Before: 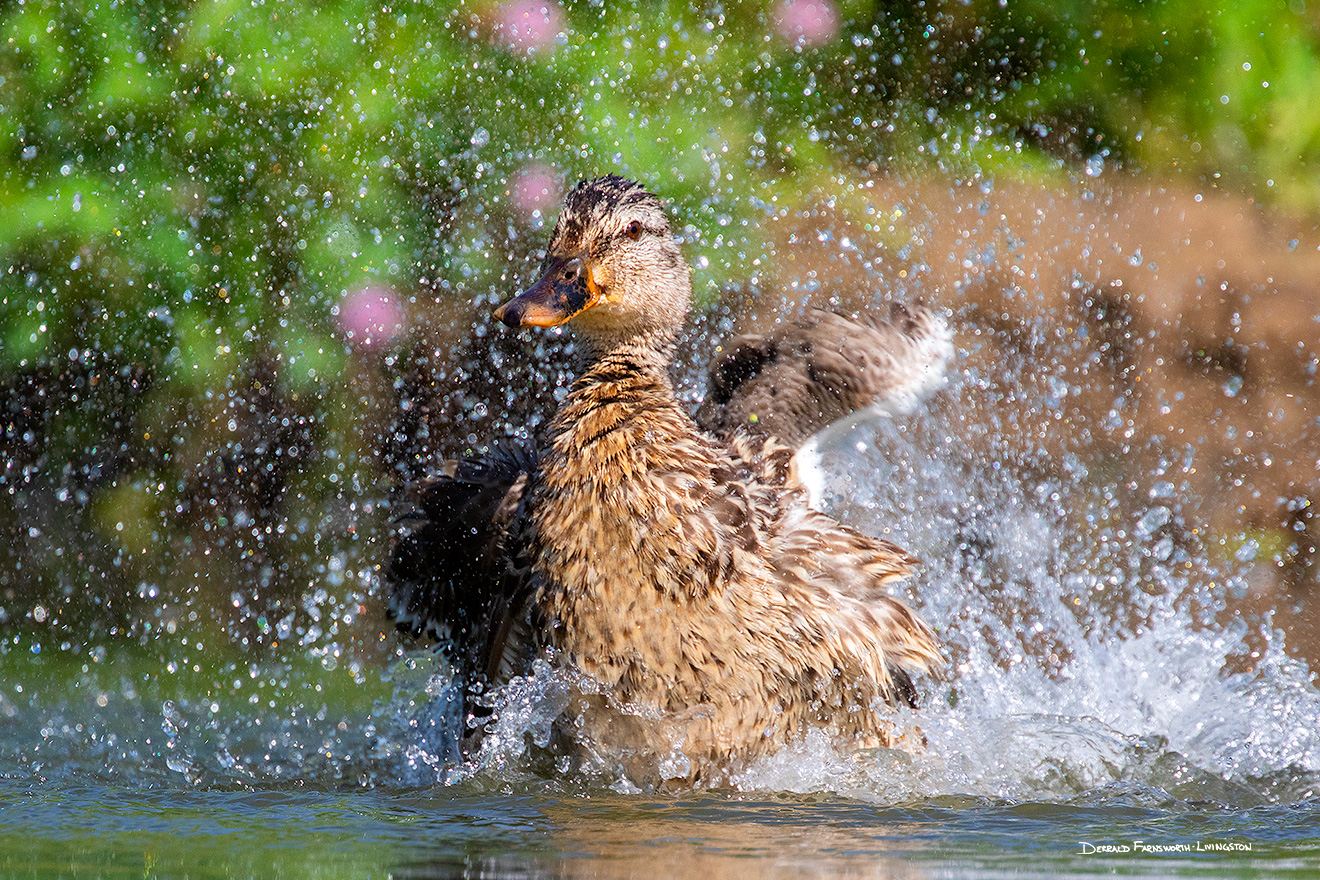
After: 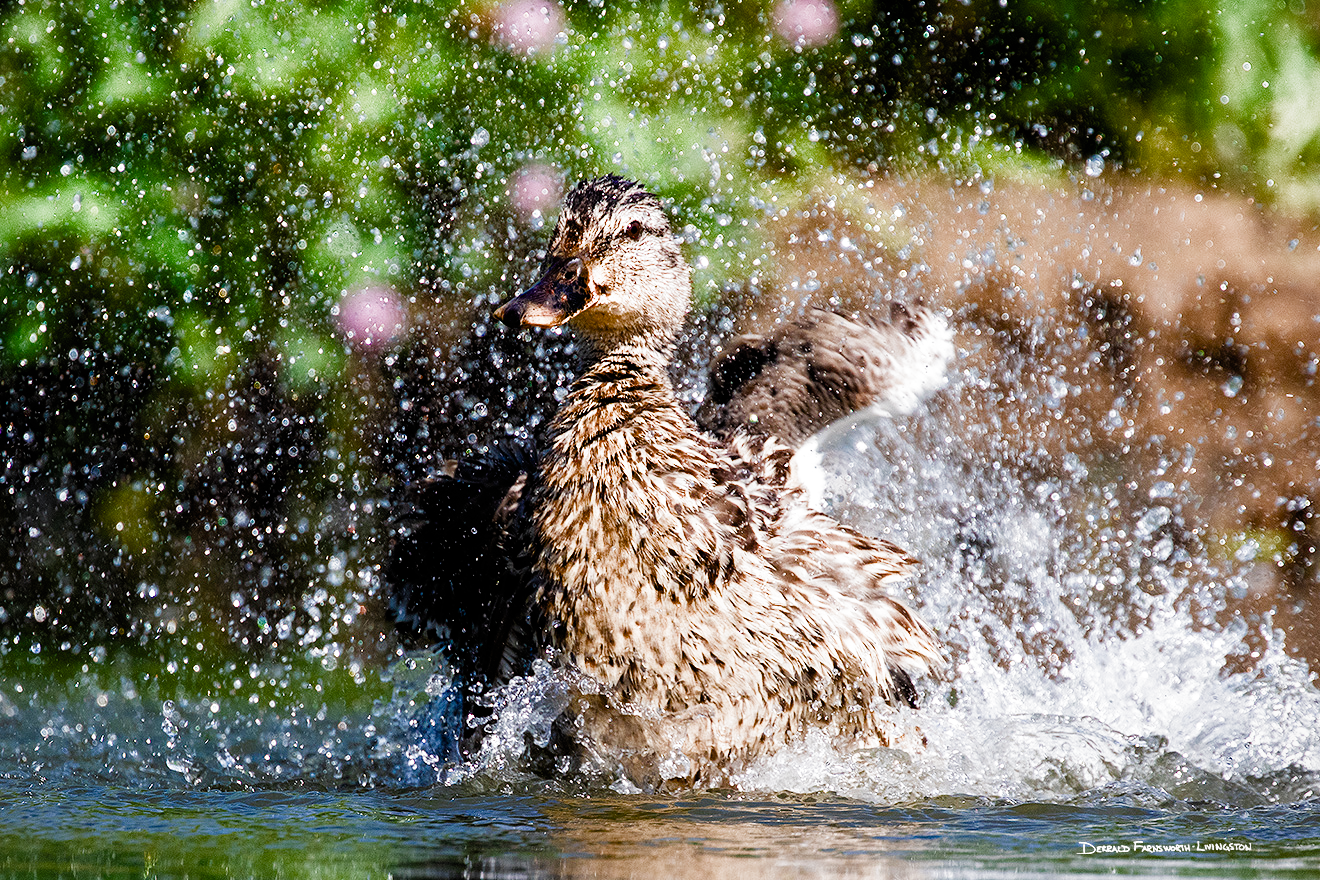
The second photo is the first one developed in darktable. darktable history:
color balance rgb: shadows lift › chroma 1.735%, shadows lift › hue 262.78°, highlights gain › chroma 0.112%, highlights gain › hue 330.58°, perceptual saturation grading › global saturation 0.629%, perceptual saturation grading › highlights -33.172%, perceptual saturation grading › mid-tones 15.092%, perceptual saturation grading › shadows 47.74%, saturation formula JzAzBz (2021)
vignetting: fall-off start 97.18%, brightness -0.182, saturation -0.303, width/height ratio 1.179
filmic rgb: black relative exposure -6.39 EV, white relative exposure 2.43 EV, threshold 5.96 EV, target white luminance 99.879%, hardness 5.26, latitude 0.341%, contrast 1.425, highlights saturation mix 3.26%, color science v4 (2020), enable highlight reconstruction true
